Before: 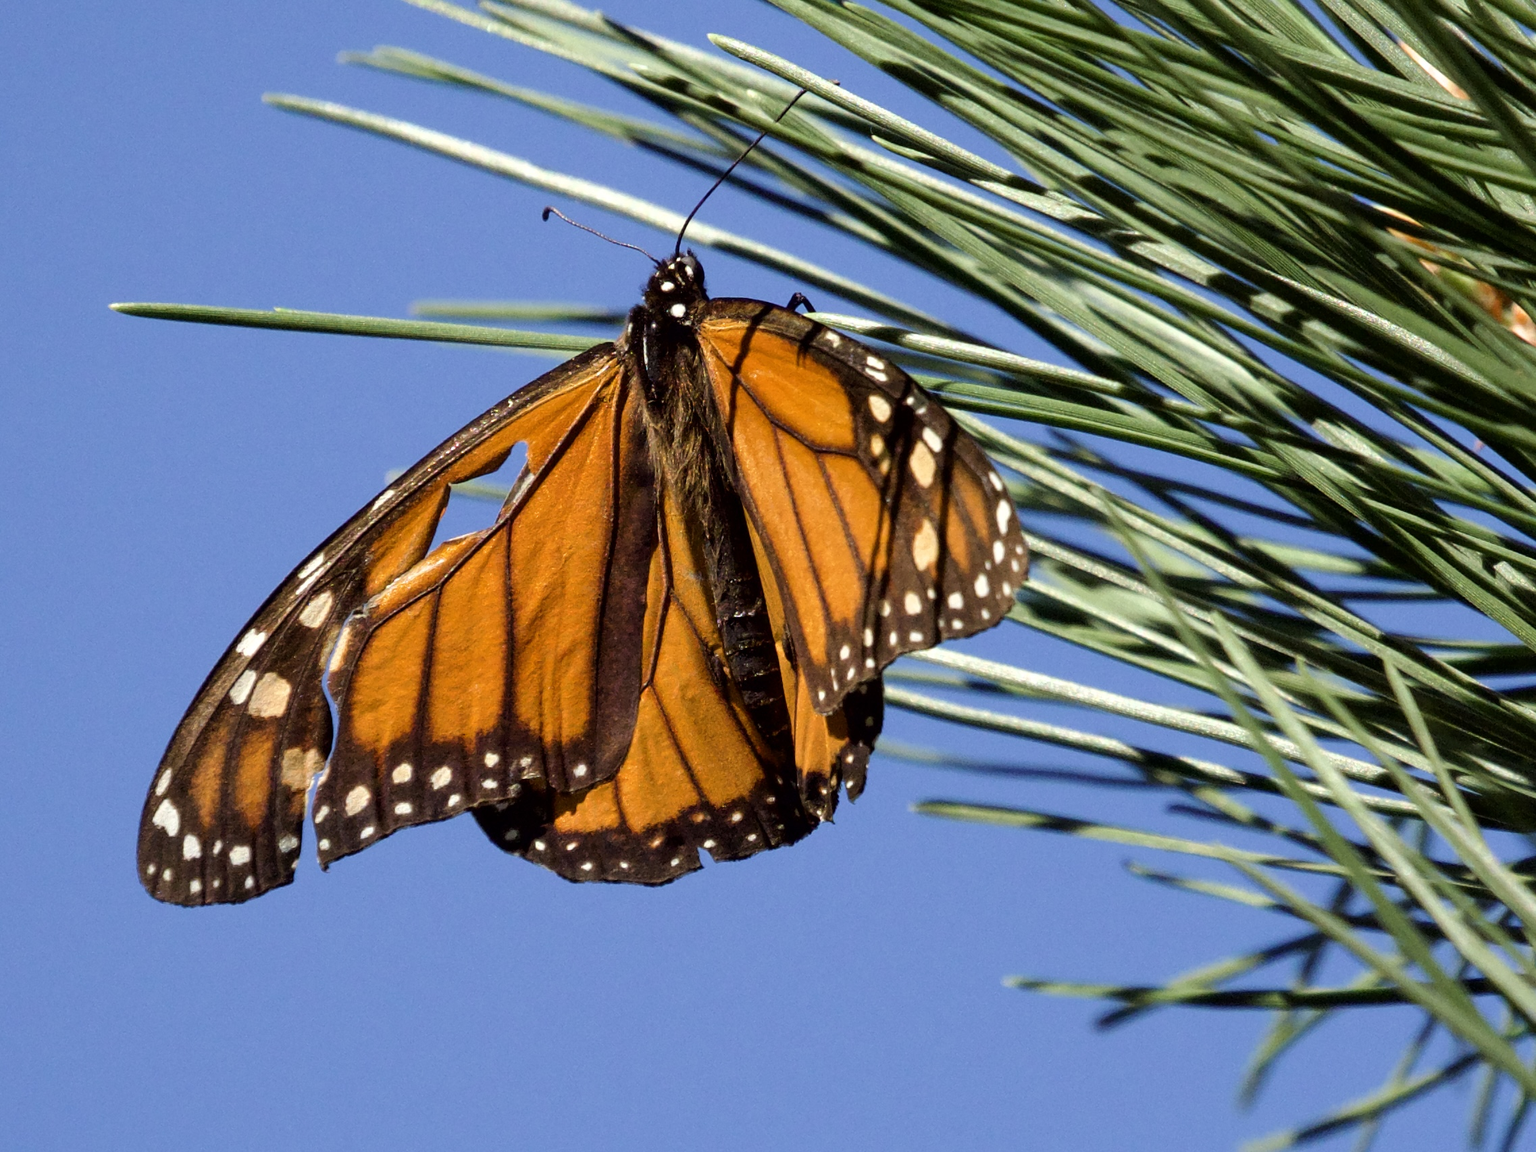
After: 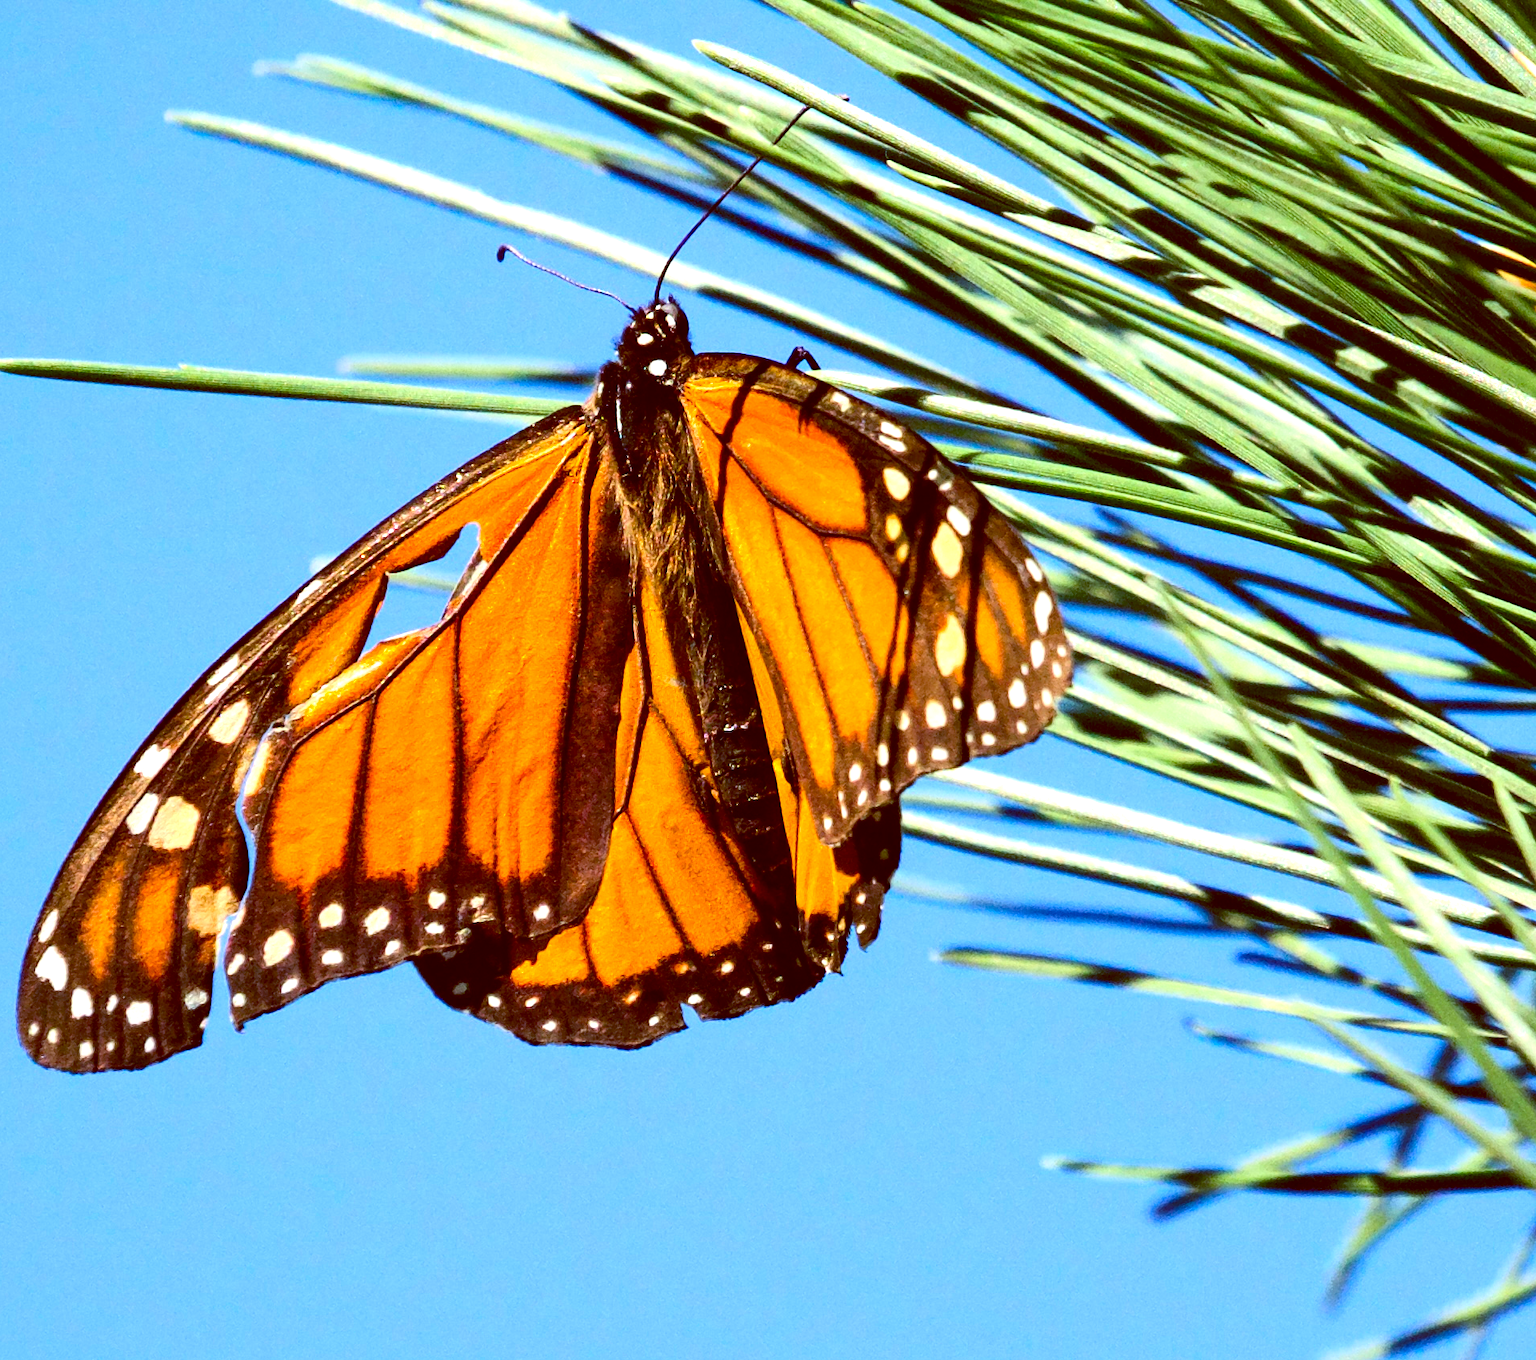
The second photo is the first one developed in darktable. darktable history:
crop: left 8.026%, right 7.374%
color balance: lift [1, 1.015, 1.004, 0.985], gamma [1, 0.958, 0.971, 1.042], gain [1, 0.956, 0.977, 1.044]
exposure: black level correction -0.001, exposure 0.9 EV, compensate exposure bias true, compensate highlight preservation false
contrast brightness saturation: contrast 0.18, saturation 0.3
